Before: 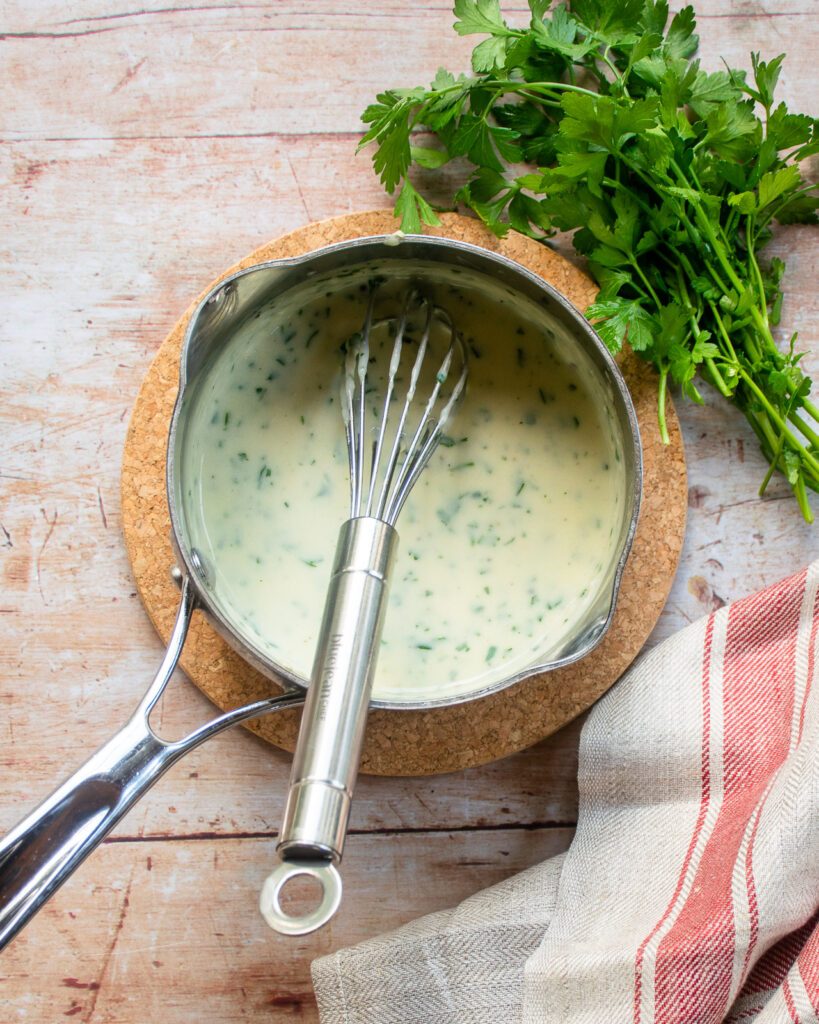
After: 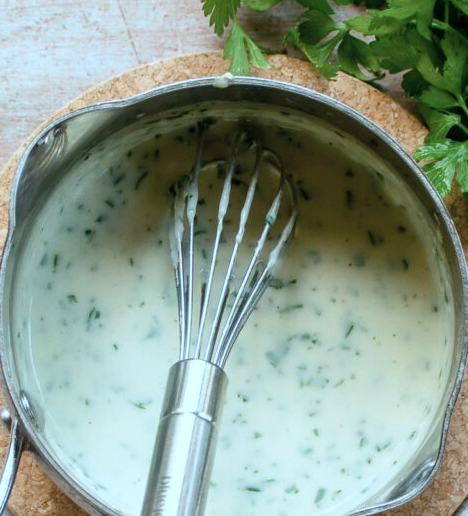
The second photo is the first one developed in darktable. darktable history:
crop: left 20.932%, top 15.471%, right 21.848%, bottom 34.081%
color correction: highlights a* -12.64, highlights b* -18.1, saturation 0.7
color balance rgb: perceptual saturation grading › global saturation 20%, perceptual saturation grading › highlights -25%, perceptual saturation grading › shadows 25%
